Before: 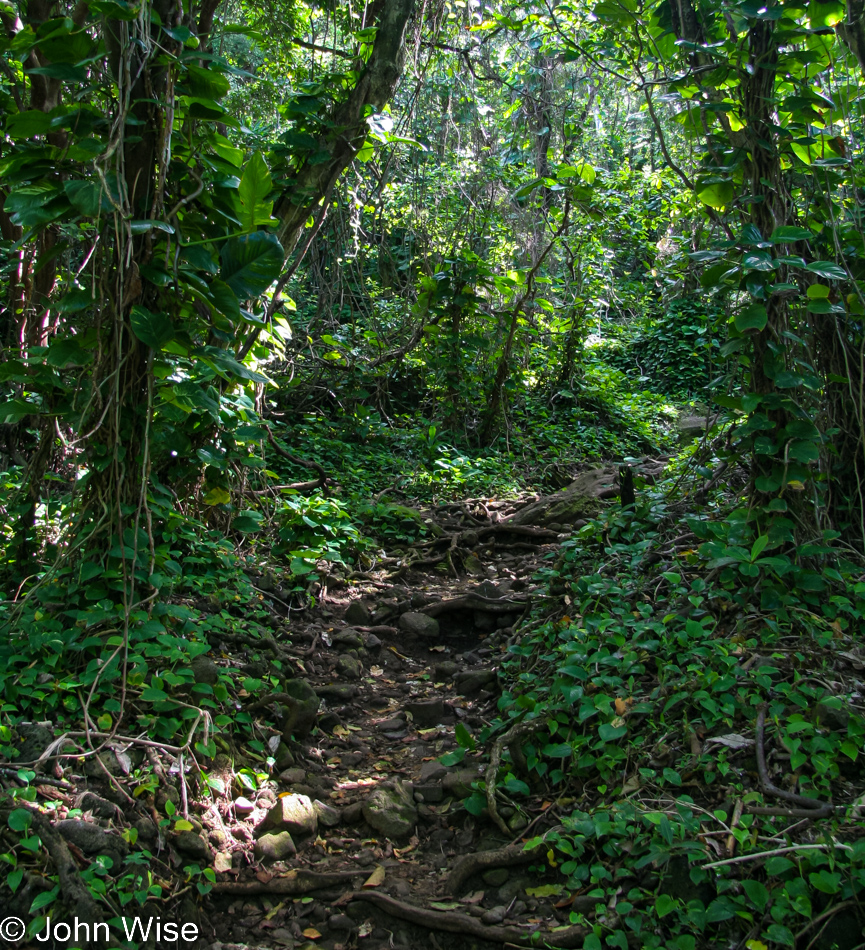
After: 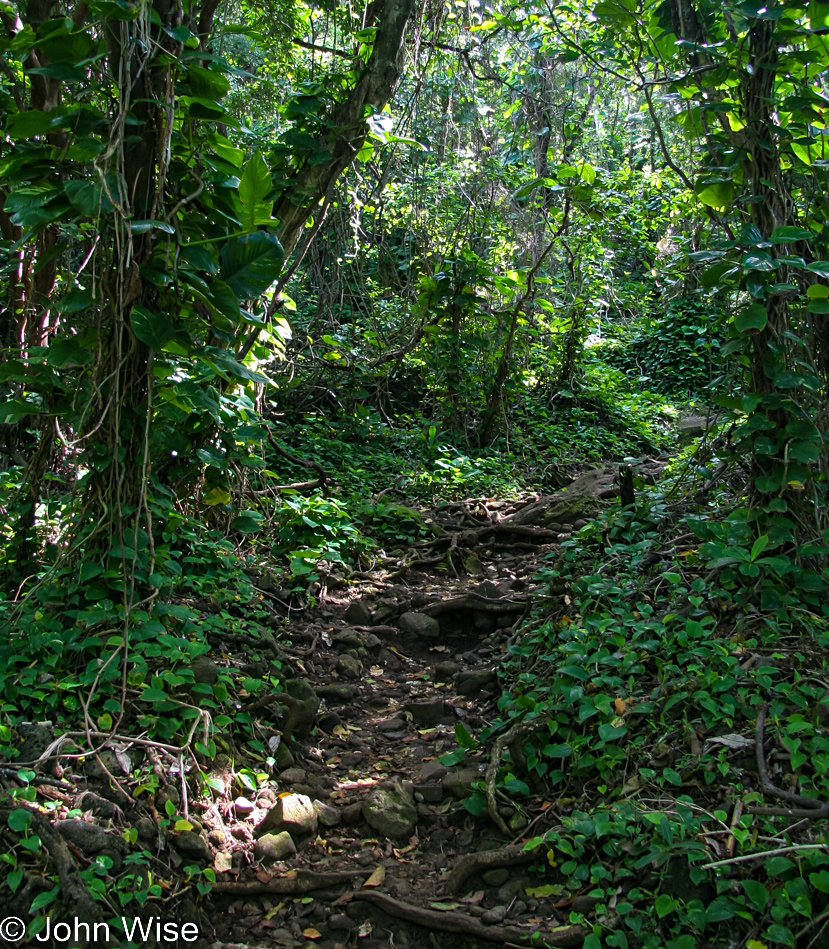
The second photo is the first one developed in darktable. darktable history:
crop: right 4.126%, bottom 0.031%
sharpen: amount 0.2
